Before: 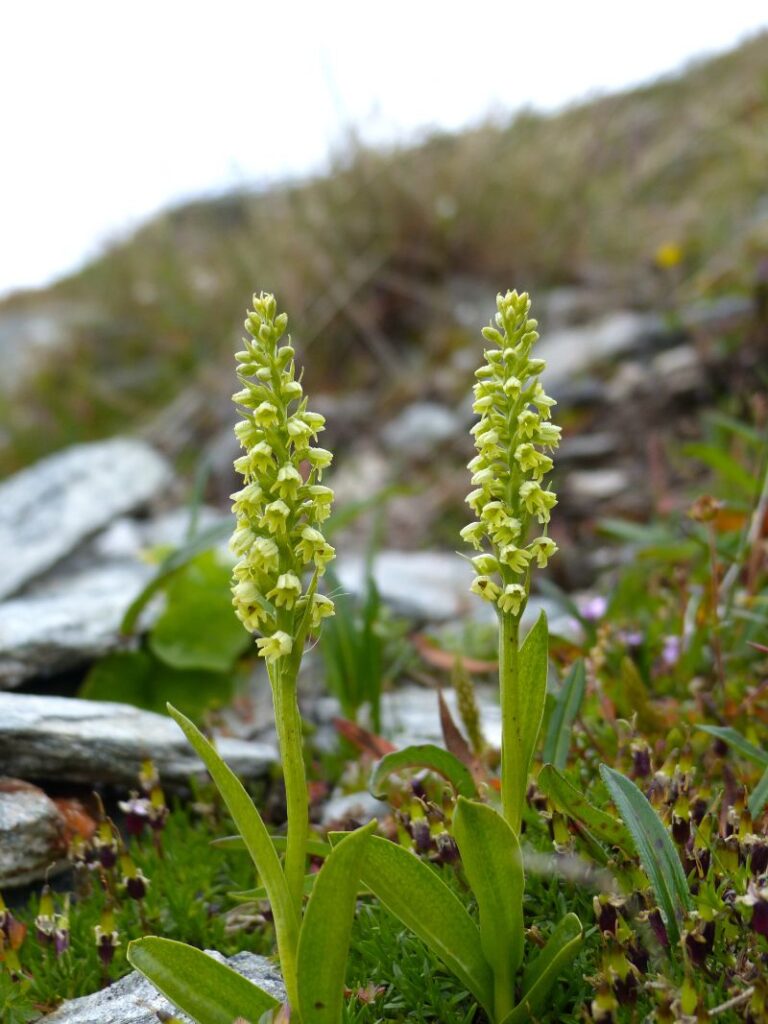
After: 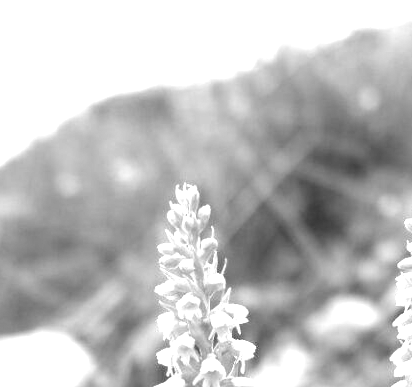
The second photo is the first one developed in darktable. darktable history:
crop: left 10.121%, top 10.631%, right 36.218%, bottom 51.526%
exposure: black level correction 0, exposure 1.45 EV, compensate exposure bias true, compensate highlight preservation false
monochrome: on, module defaults
